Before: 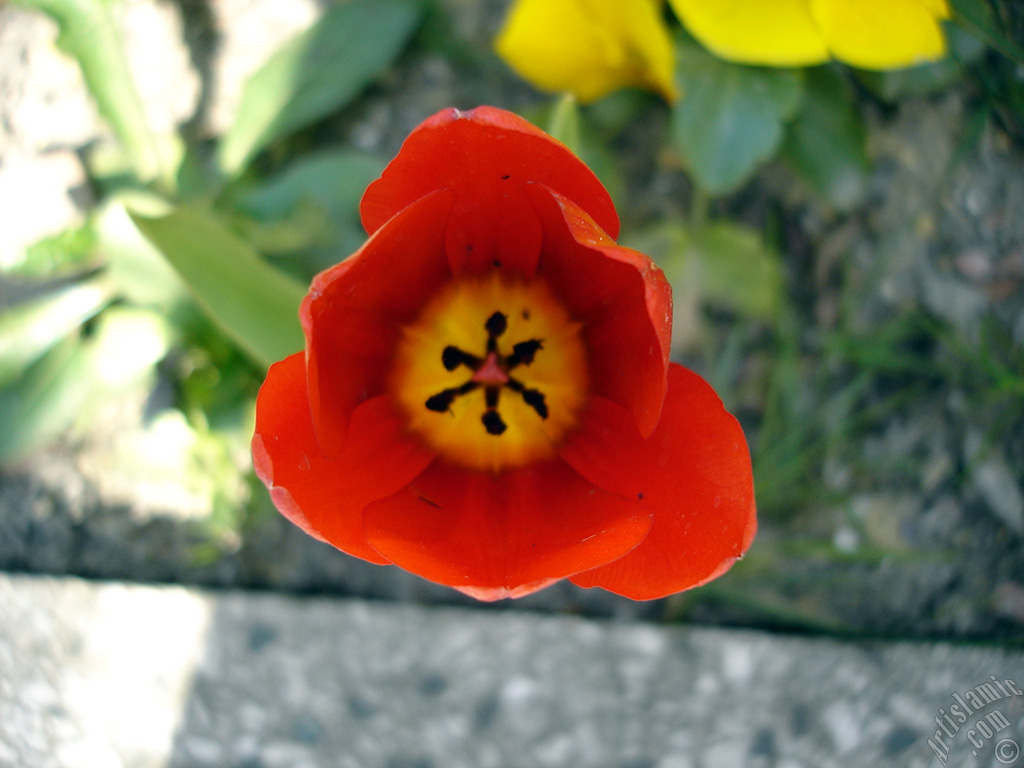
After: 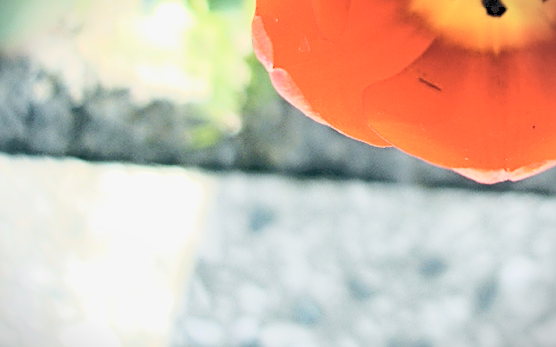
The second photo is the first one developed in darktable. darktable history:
crop and rotate: top 54.521%, right 45.697%, bottom 0.188%
sharpen: radius 2.554, amount 0.648
base curve: curves: ch0 [(0, 0) (0.262, 0.32) (0.722, 0.705) (1, 1)], preserve colors none
exposure: black level correction 0.002, exposure -0.201 EV, compensate highlight preservation false
shadows and highlights: shadows 31.87, highlights -32.3, soften with gaussian
vignetting: fall-off start 100.98%, brightness -0.403, saturation -0.311, width/height ratio 1.319
tone curve: curves: ch0 [(0, 0) (0.003, 0.195) (0.011, 0.161) (0.025, 0.21) (0.044, 0.24) (0.069, 0.254) (0.1, 0.283) (0.136, 0.347) (0.177, 0.412) (0.224, 0.455) (0.277, 0.531) (0.335, 0.606) (0.399, 0.679) (0.468, 0.748) (0.543, 0.814) (0.623, 0.876) (0.709, 0.927) (0.801, 0.949) (0.898, 0.962) (1, 1)], color space Lab, independent channels, preserve colors none
